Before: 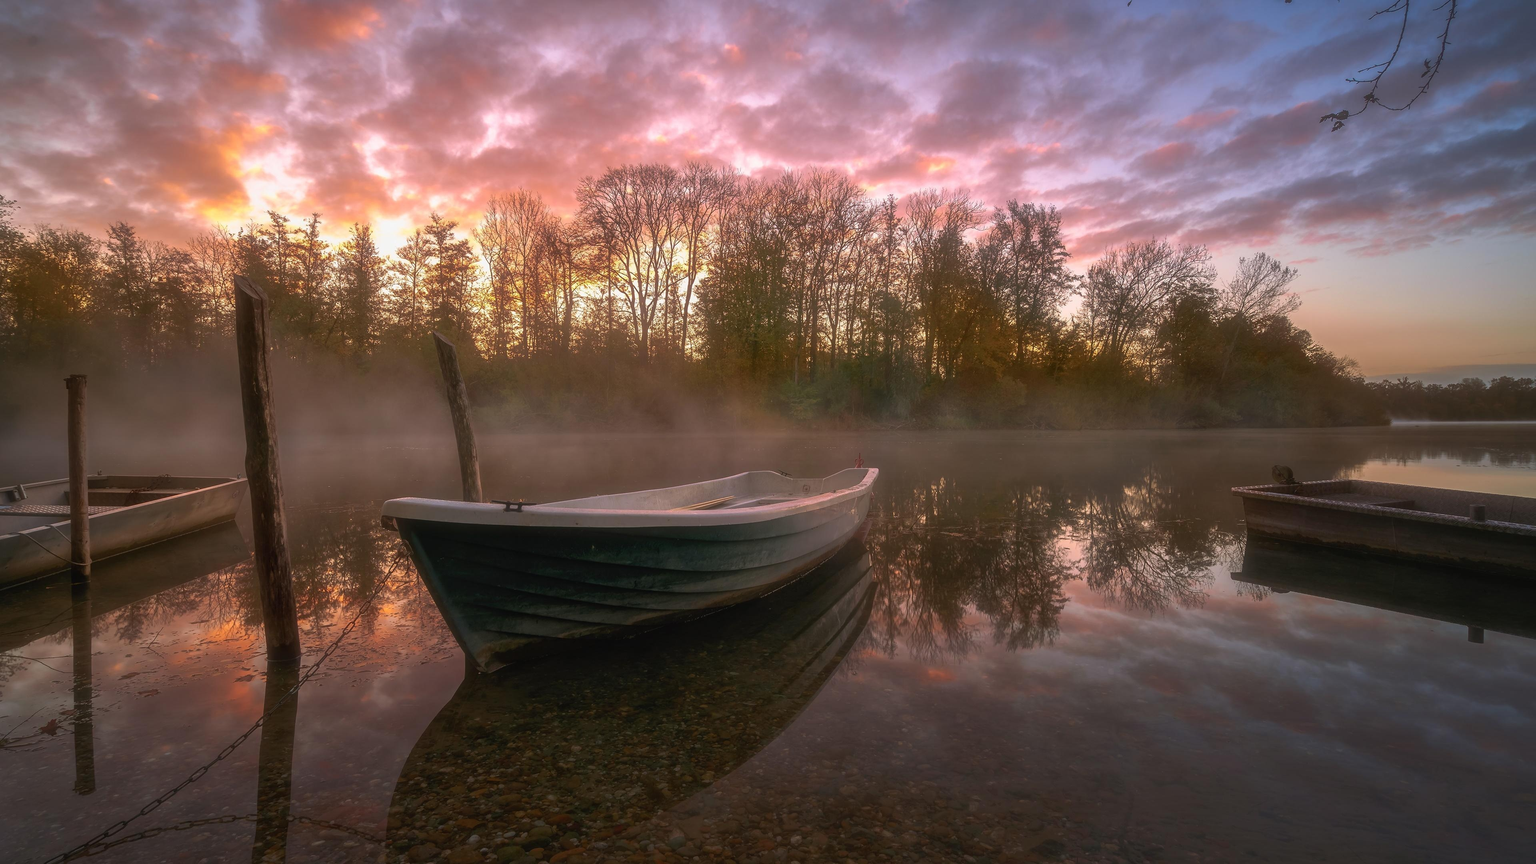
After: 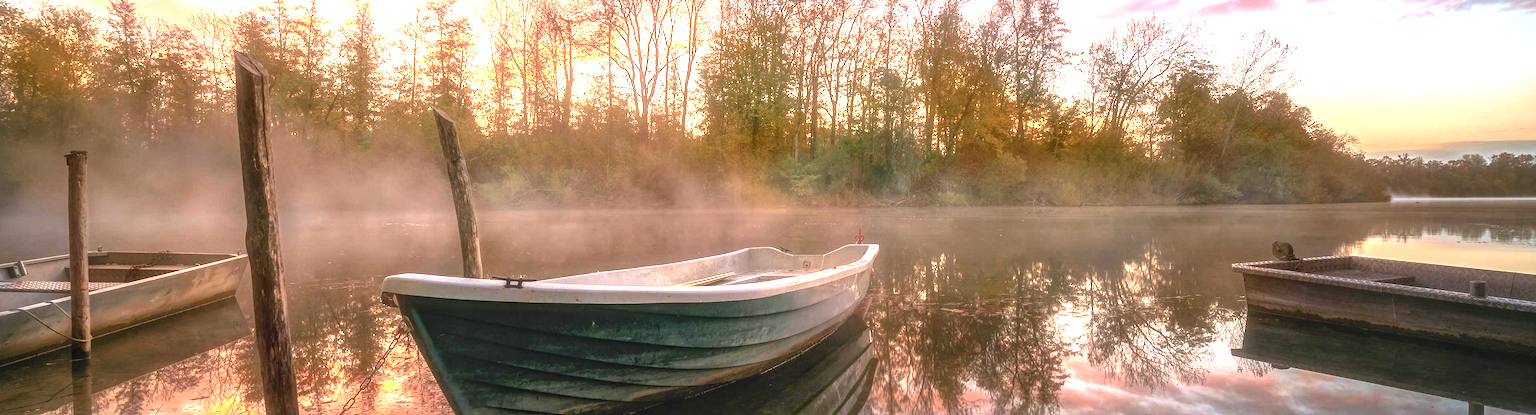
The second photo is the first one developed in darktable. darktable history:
local contrast: highlights 91%, shadows 84%, detail 160%, midtone range 0.2
haze removal: compatibility mode true, adaptive false
crop and rotate: top 25.98%, bottom 25.949%
exposure: black level correction 0, exposure 1.927 EV, compensate highlight preservation false
